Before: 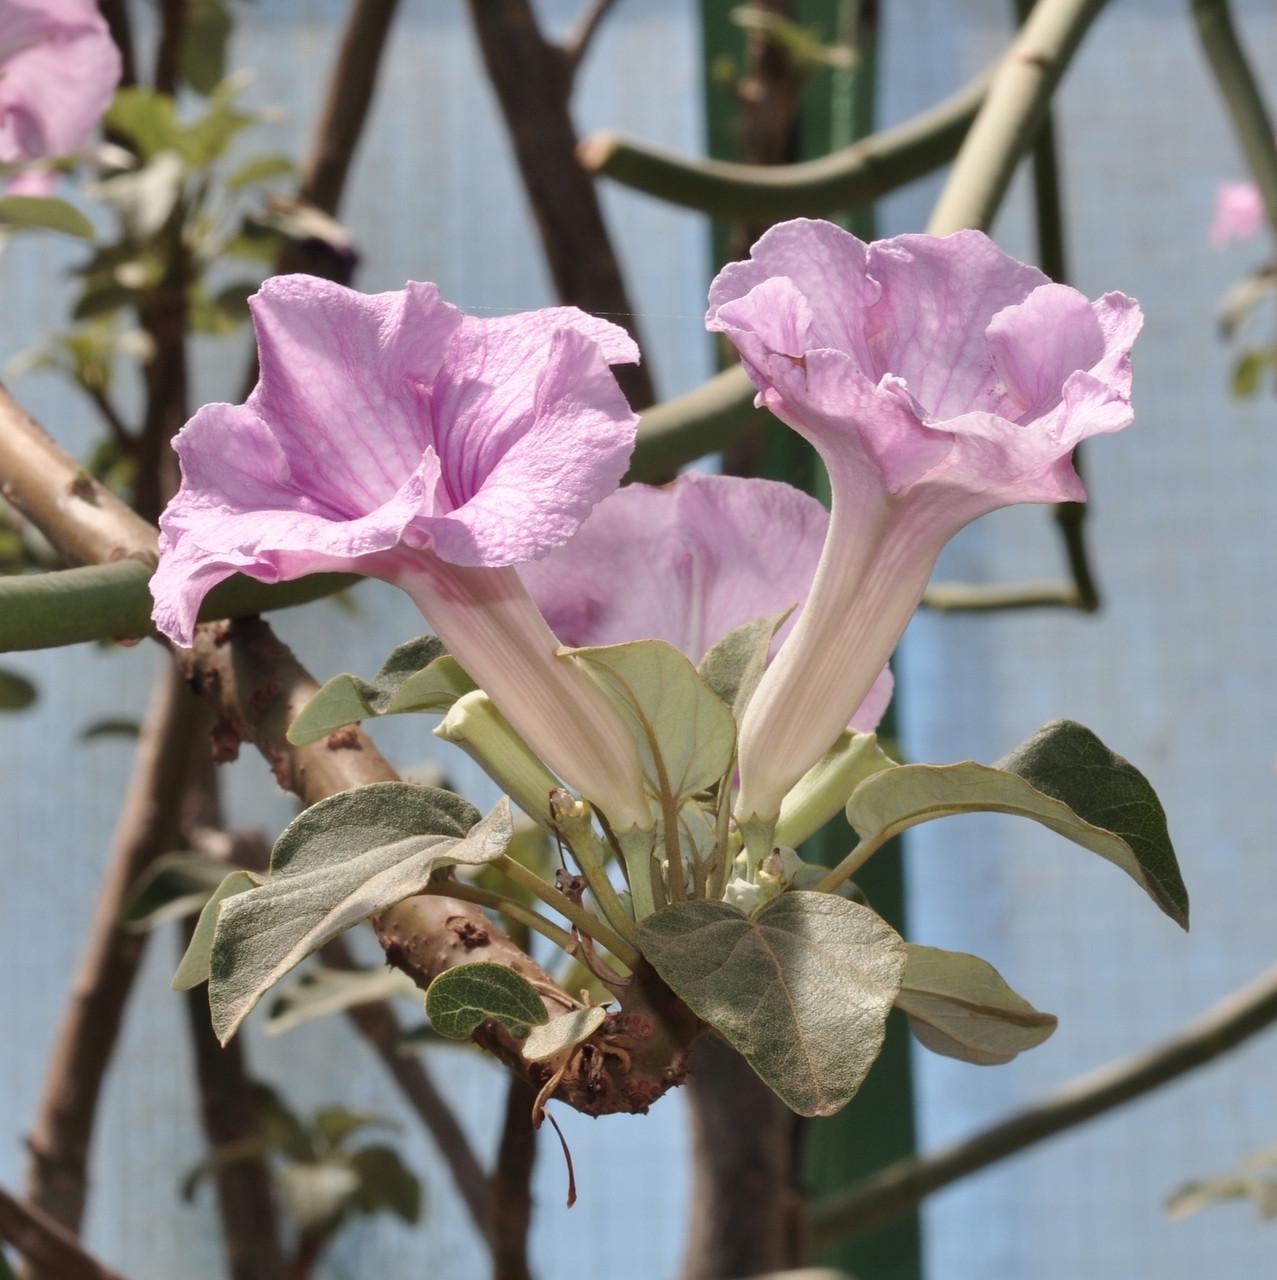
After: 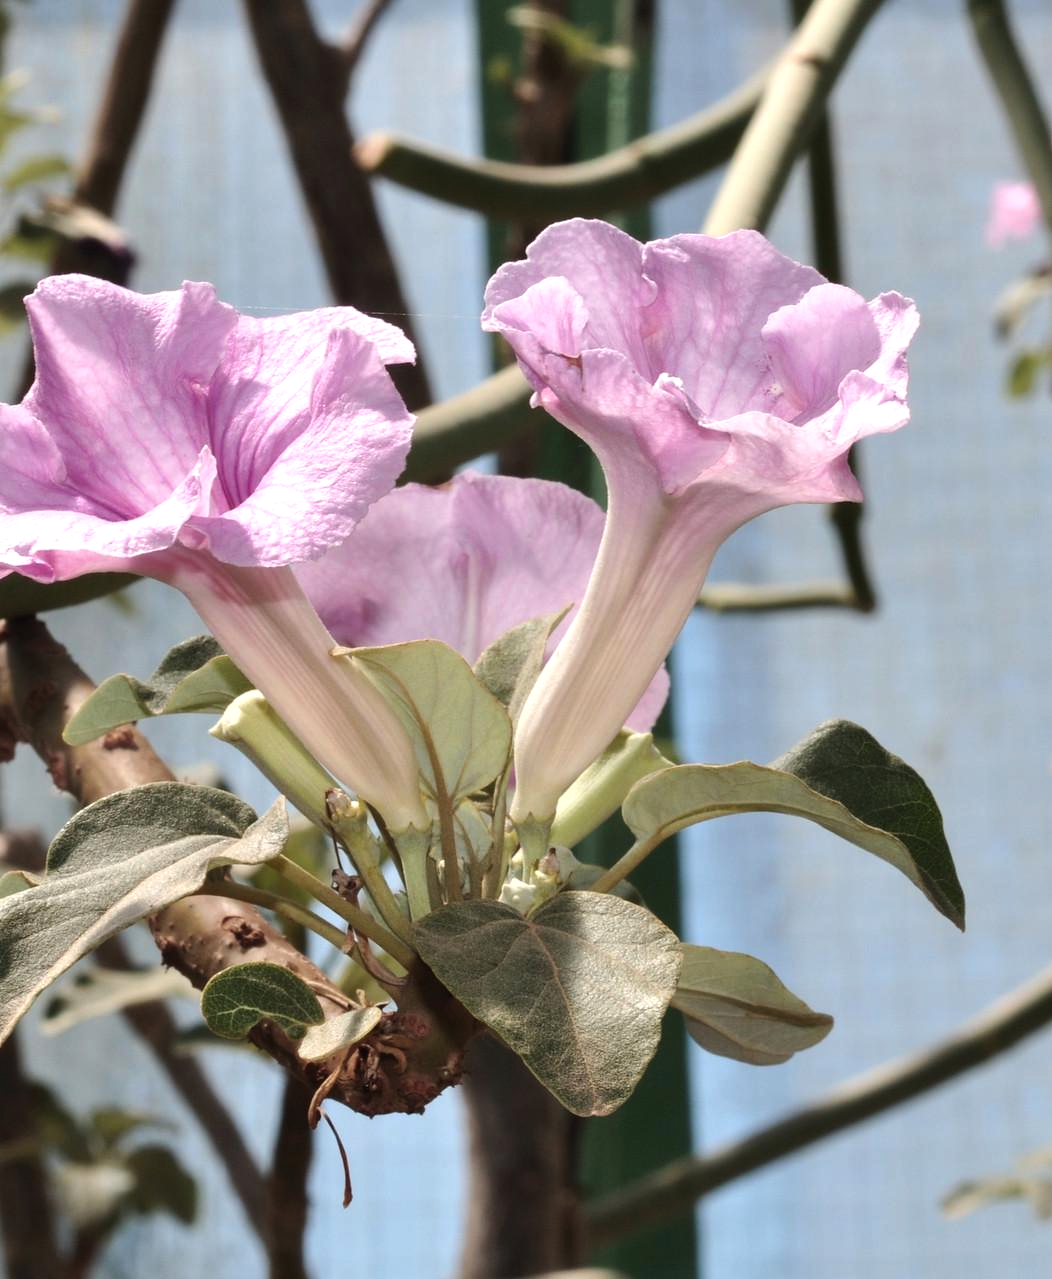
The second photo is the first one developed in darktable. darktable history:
crop: left 17.582%, bottom 0.031%
tone equalizer: -8 EV -0.417 EV, -7 EV -0.389 EV, -6 EV -0.333 EV, -5 EV -0.222 EV, -3 EV 0.222 EV, -2 EV 0.333 EV, -1 EV 0.389 EV, +0 EV 0.417 EV, edges refinement/feathering 500, mask exposure compensation -1.57 EV, preserve details no
